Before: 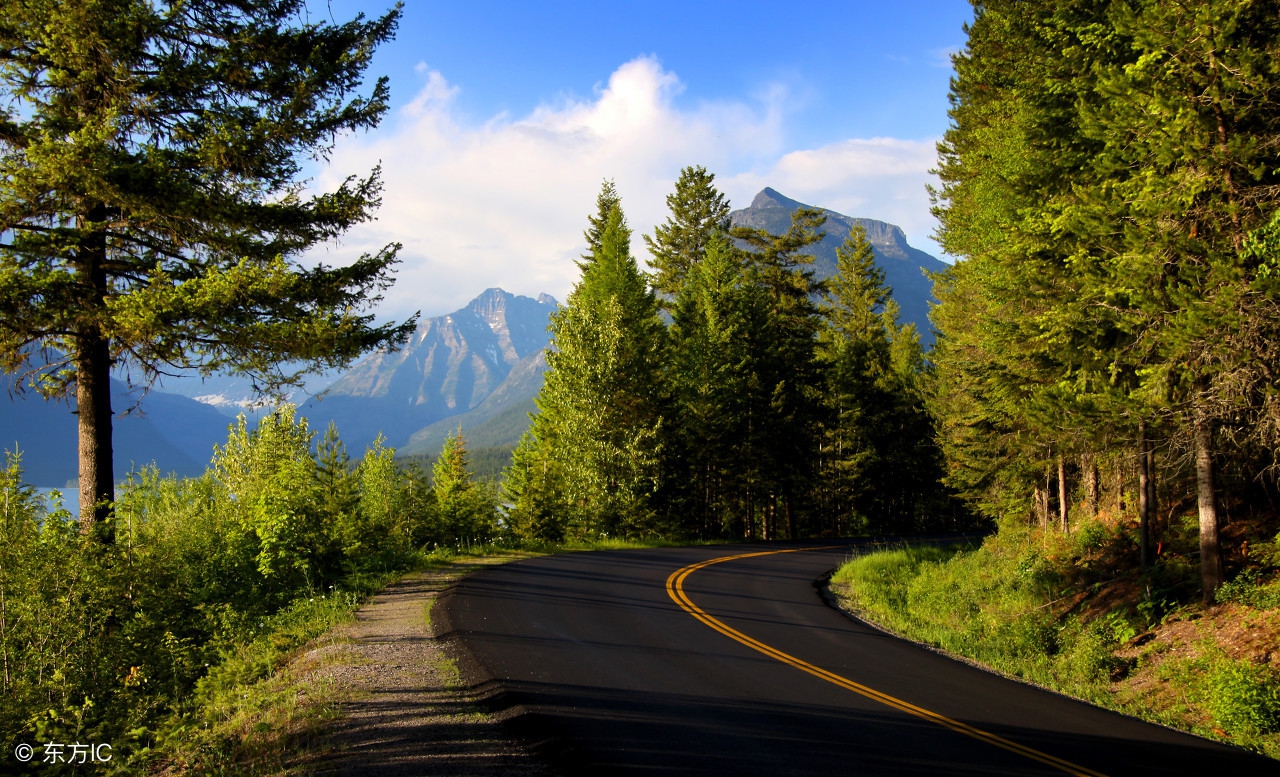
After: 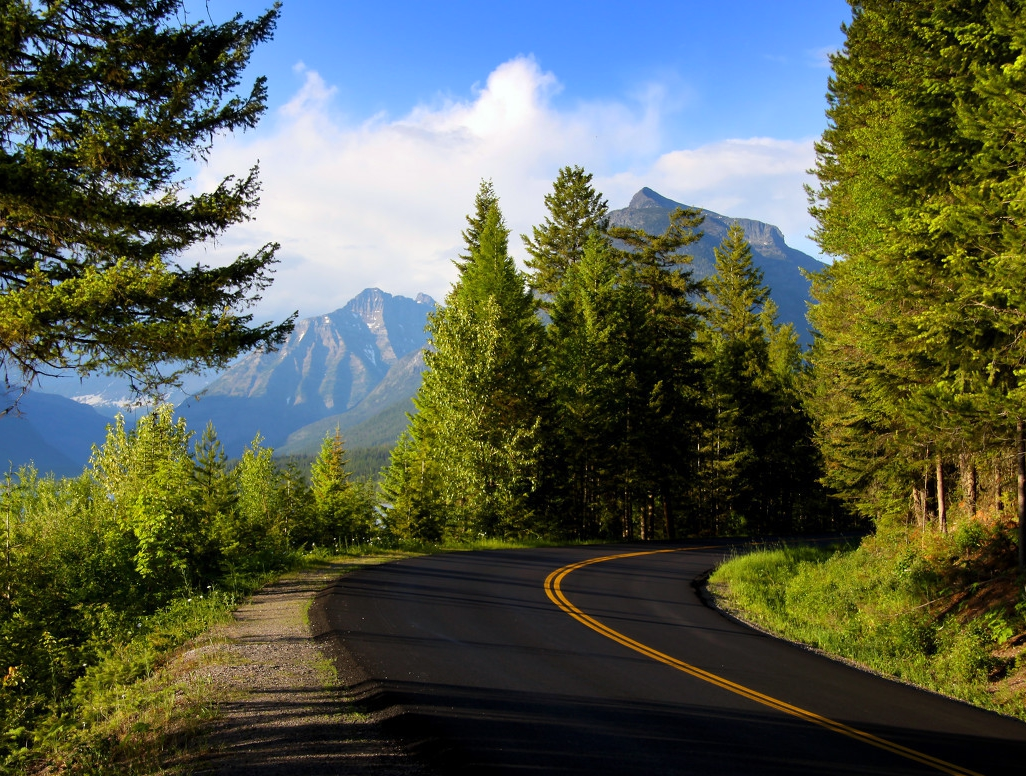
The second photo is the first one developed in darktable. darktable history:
crop and rotate: left 9.597%, right 10.195%
white balance: red 0.982, blue 1.018
exposure: compensate highlight preservation false
